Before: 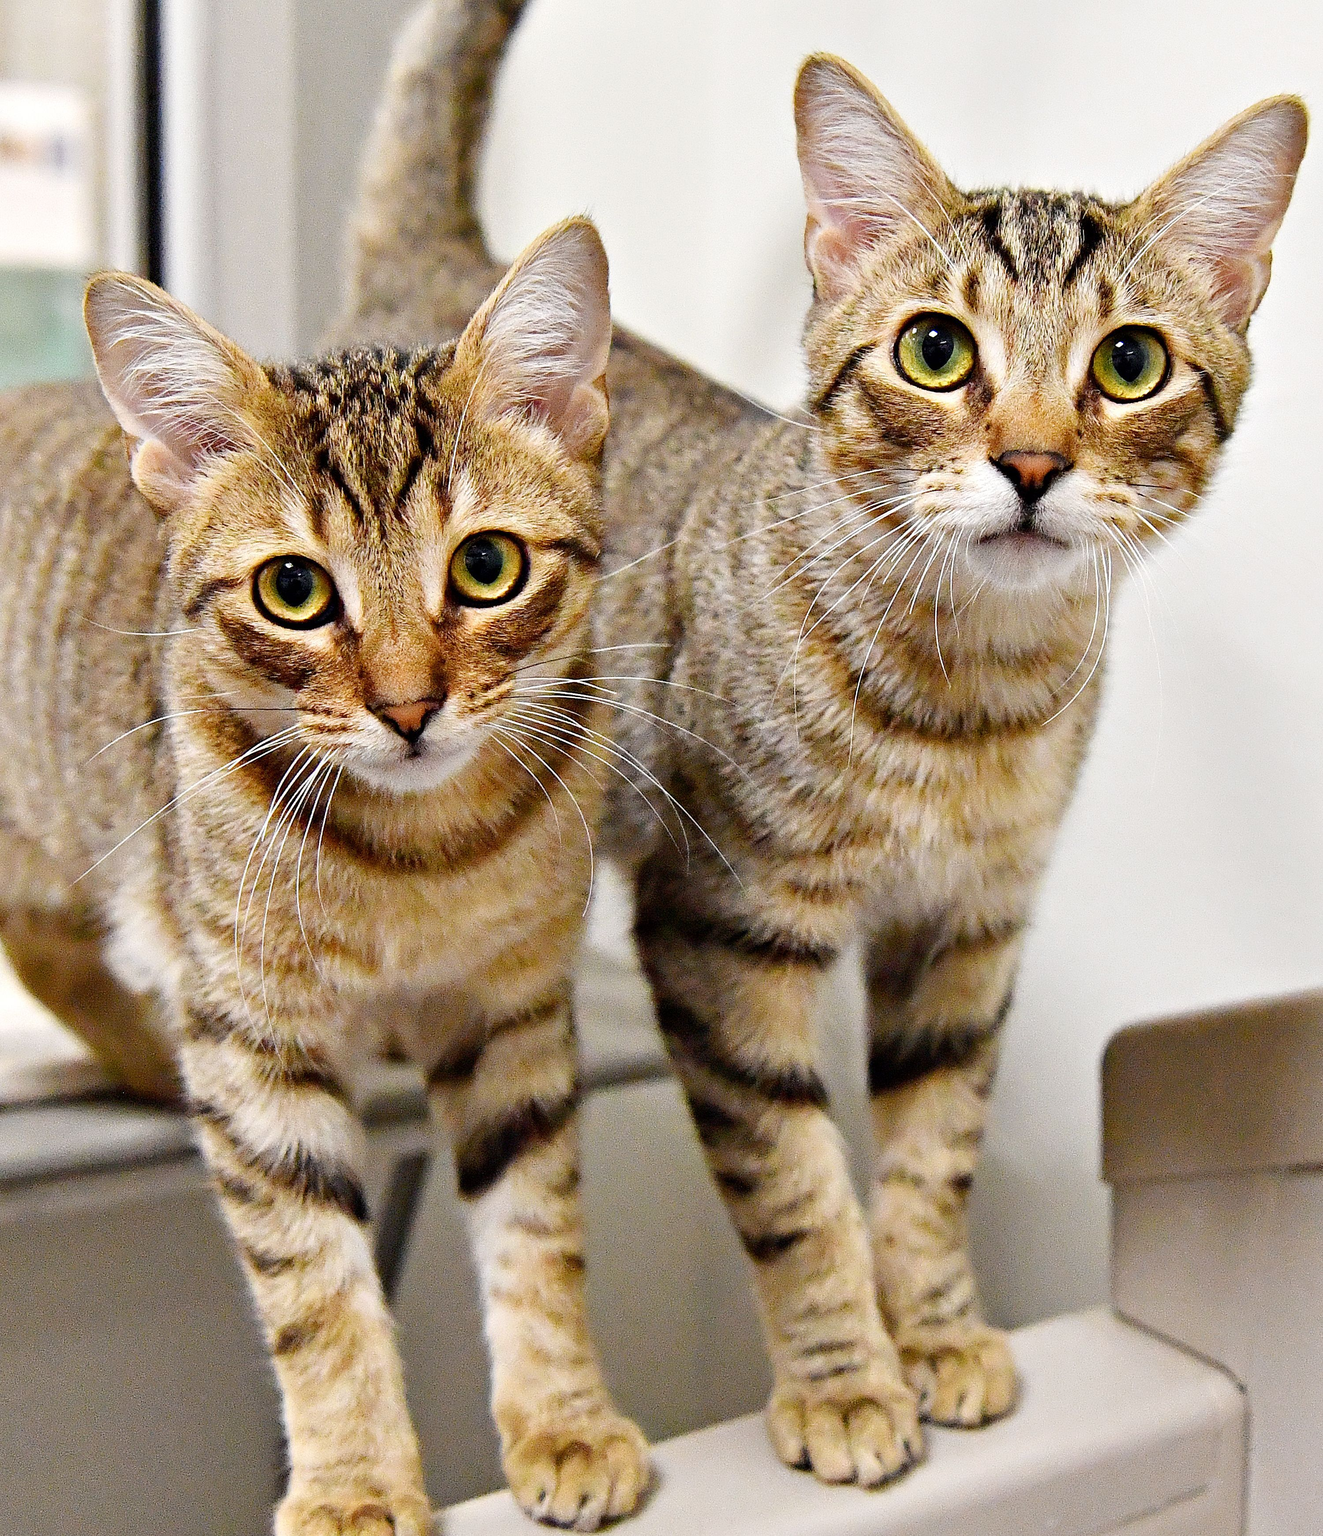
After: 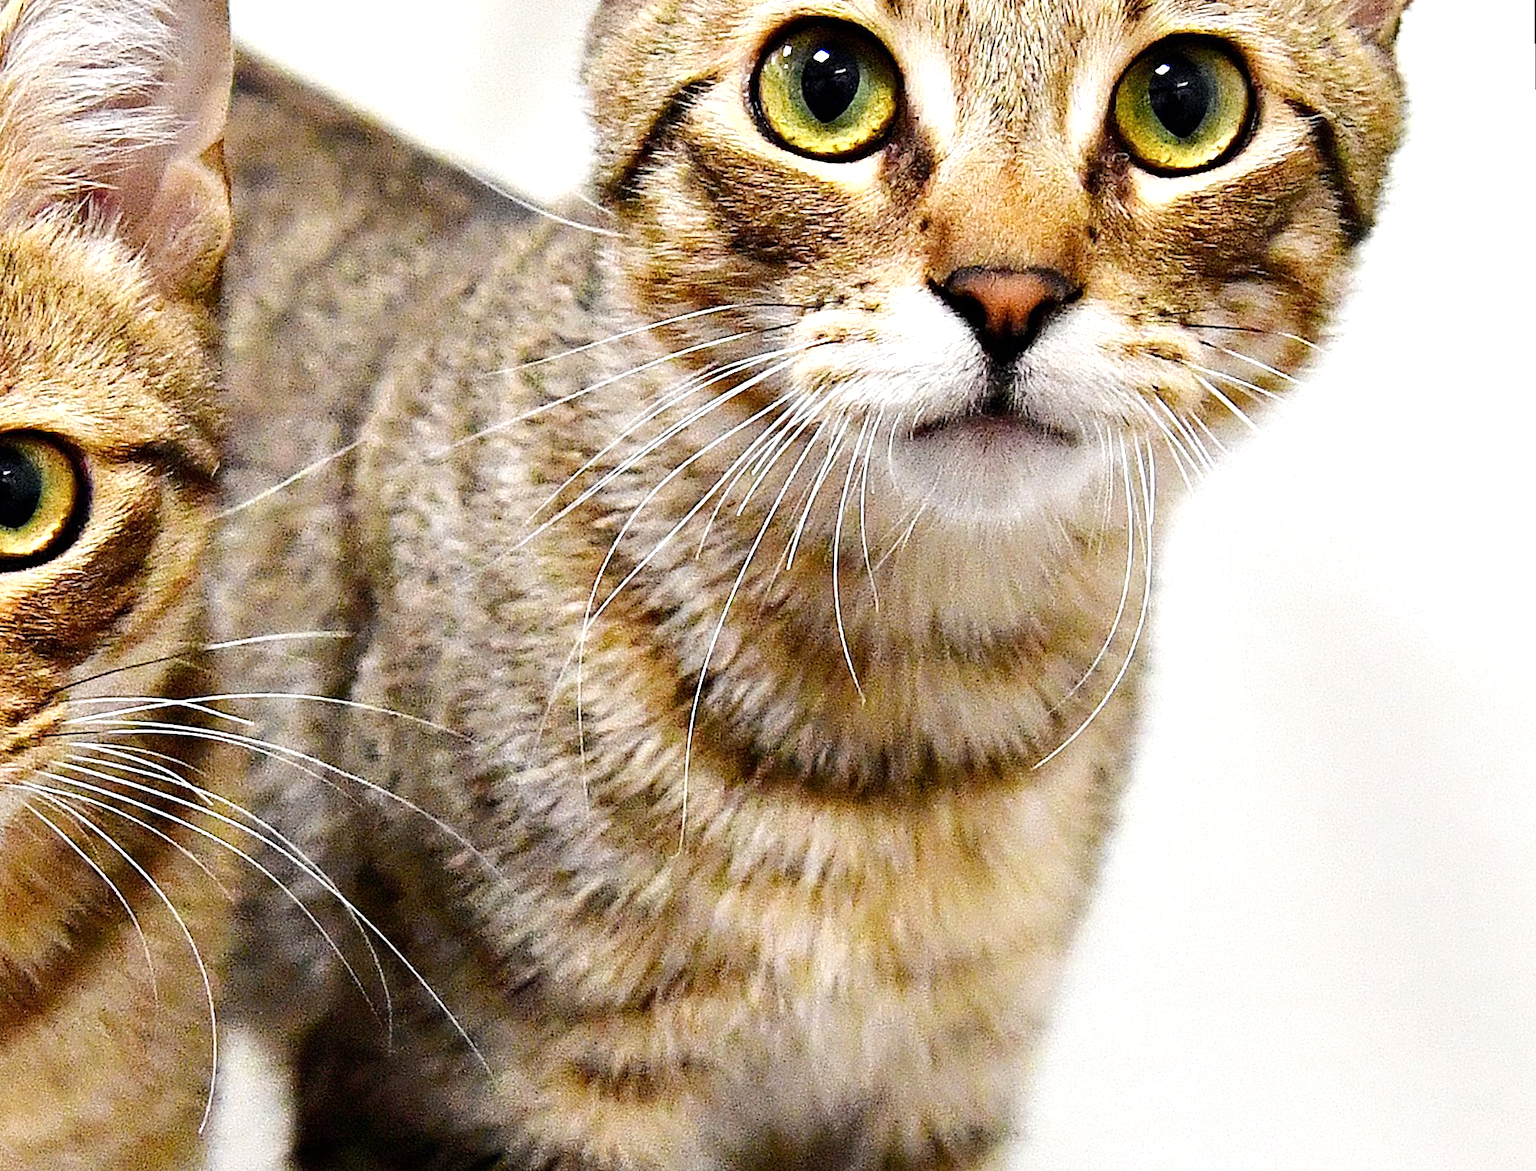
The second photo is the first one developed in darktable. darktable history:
crop: left 36.005%, top 18.293%, right 0.31%, bottom 38.444%
rotate and perspective: rotation -1°, crop left 0.011, crop right 0.989, crop top 0.025, crop bottom 0.975
tone equalizer: -8 EV -0.417 EV, -7 EV -0.389 EV, -6 EV -0.333 EV, -5 EV -0.222 EV, -3 EV 0.222 EV, -2 EV 0.333 EV, -1 EV 0.389 EV, +0 EV 0.417 EV, edges refinement/feathering 500, mask exposure compensation -1.57 EV, preserve details no
